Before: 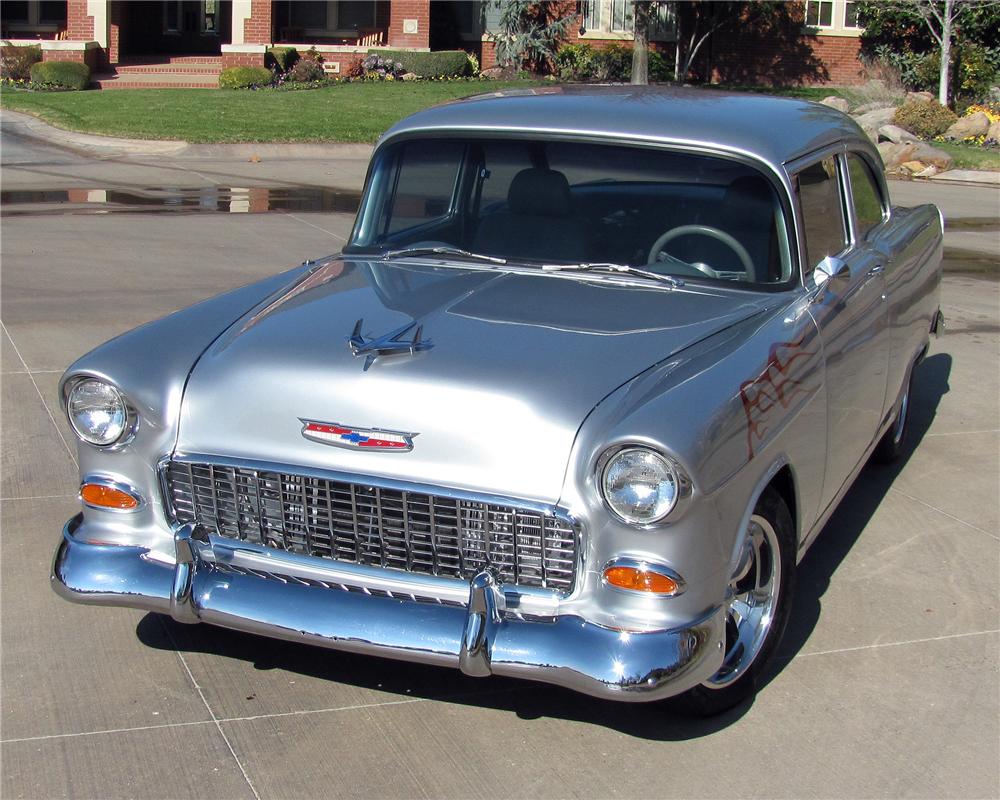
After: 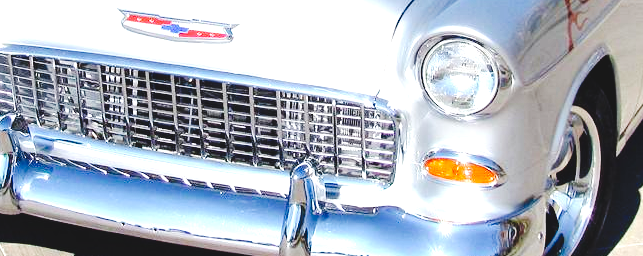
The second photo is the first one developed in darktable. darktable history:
tone equalizer: on, module defaults
tone curve: curves: ch0 [(0, 0) (0.003, 0.084) (0.011, 0.084) (0.025, 0.084) (0.044, 0.084) (0.069, 0.085) (0.1, 0.09) (0.136, 0.1) (0.177, 0.119) (0.224, 0.144) (0.277, 0.205) (0.335, 0.298) (0.399, 0.417) (0.468, 0.525) (0.543, 0.631) (0.623, 0.72) (0.709, 0.8) (0.801, 0.867) (0.898, 0.934) (1, 1)], preserve colors none
crop: left 18.091%, top 51.13%, right 17.525%, bottom 16.85%
exposure: black level correction 0, exposure 1.2 EV, compensate highlight preservation false
